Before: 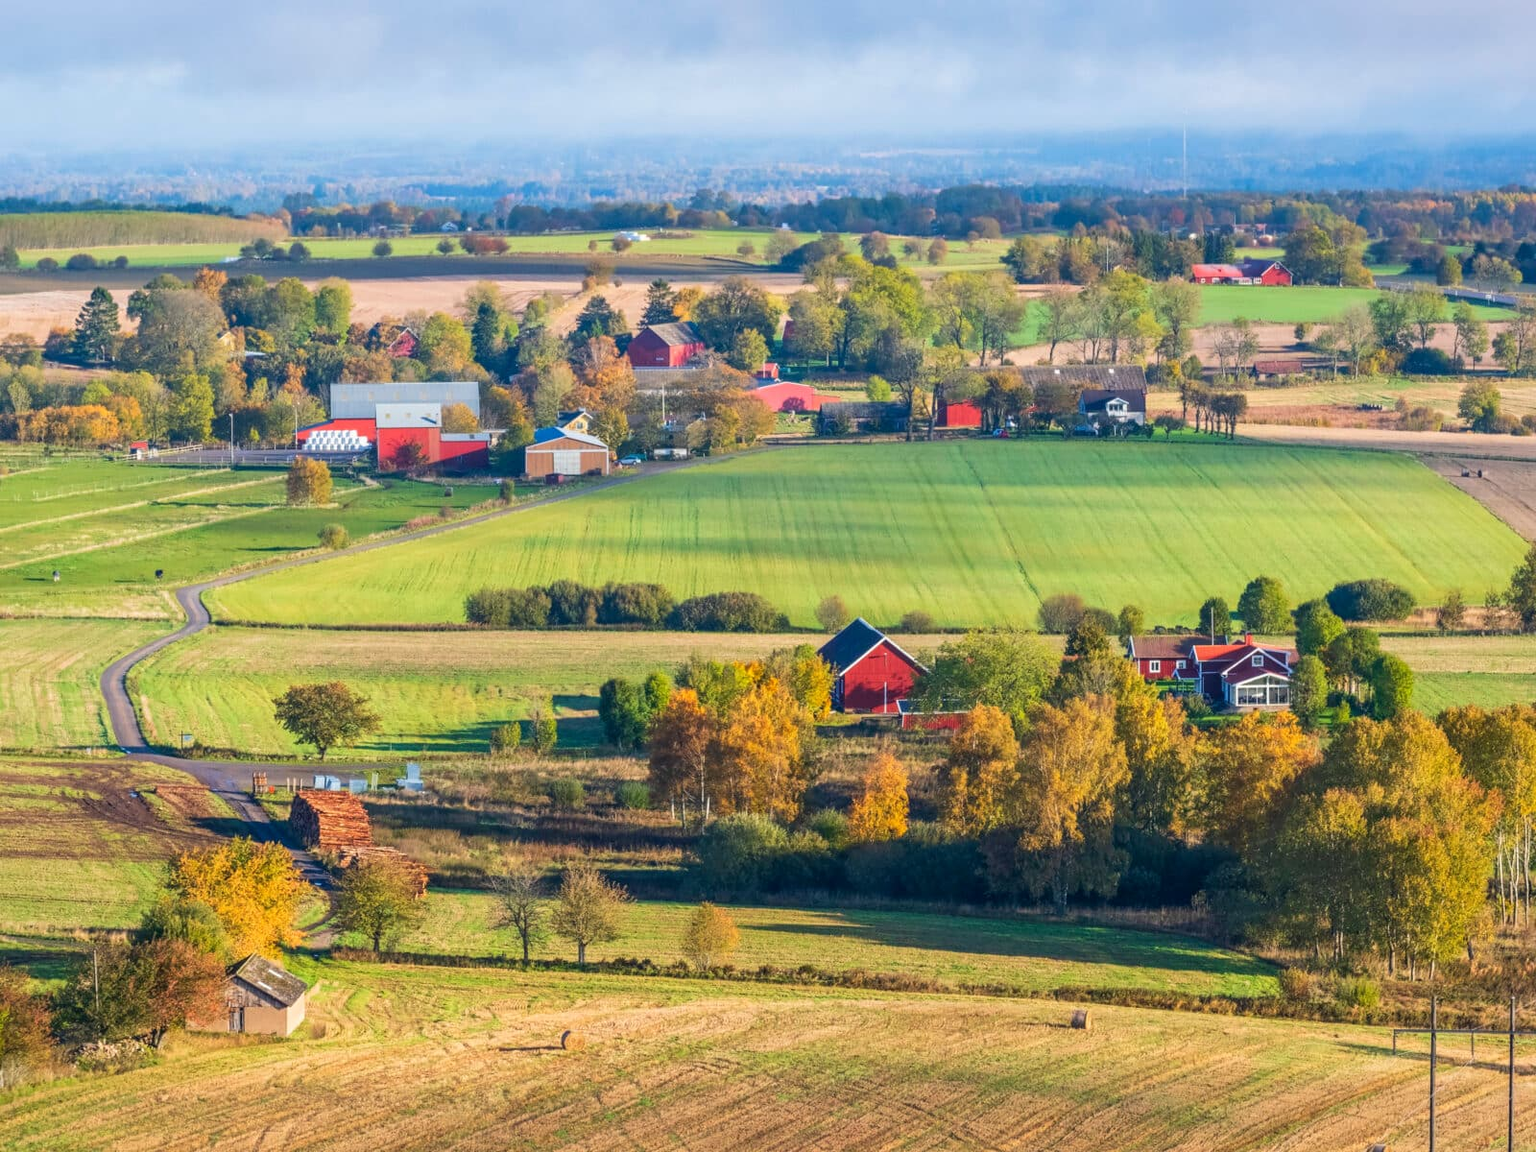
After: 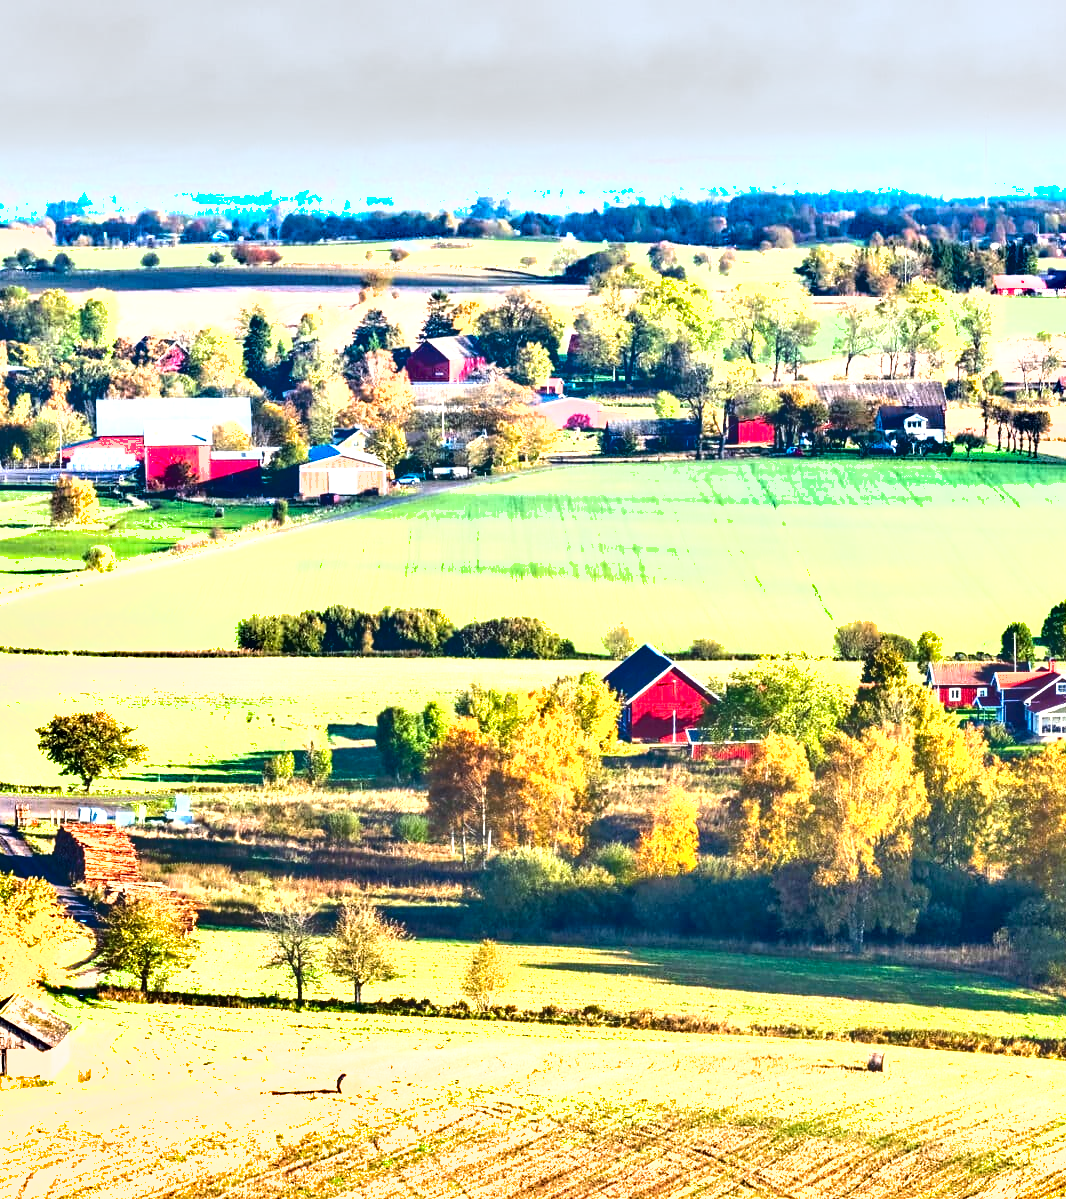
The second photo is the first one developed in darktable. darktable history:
crop and rotate: left 15.546%, right 17.787%
exposure: black level correction 0.001, exposure 1.735 EV, compensate highlight preservation false
shadows and highlights: shadows 22.7, highlights -48.71, soften with gaussian
